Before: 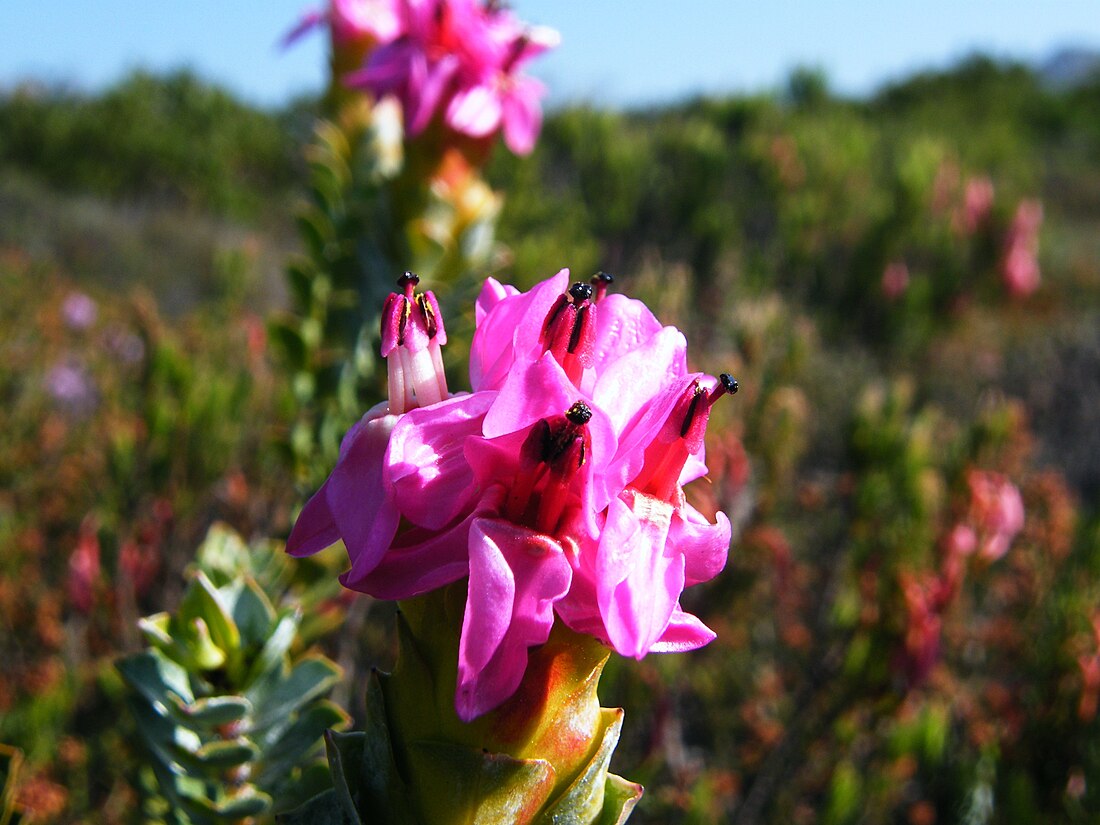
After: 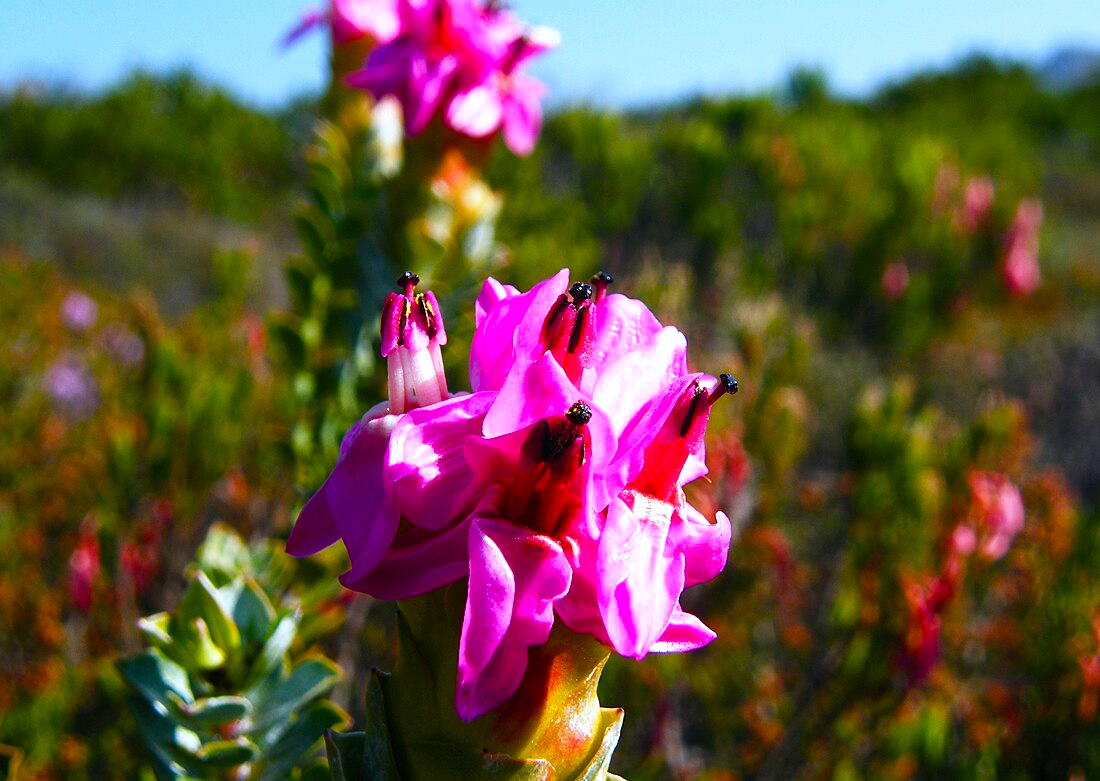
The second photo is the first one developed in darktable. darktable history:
color balance rgb: highlights gain › luminance 16.351%, highlights gain › chroma 2.961%, highlights gain › hue 259.9°, white fulcrum 0.988 EV, linear chroma grading › global chroma 15.516%, perceptual saturation grading › global saturation 20%, perceptual saturation grading › highlights -25.393%, perceptual saturation grading › shadows 25.232%, global vibrance 9.762%
exposure: exposure -0.114 EV, compensate highlight preservation false
crop and rotate: top 0.011%, bottom 5.219%
